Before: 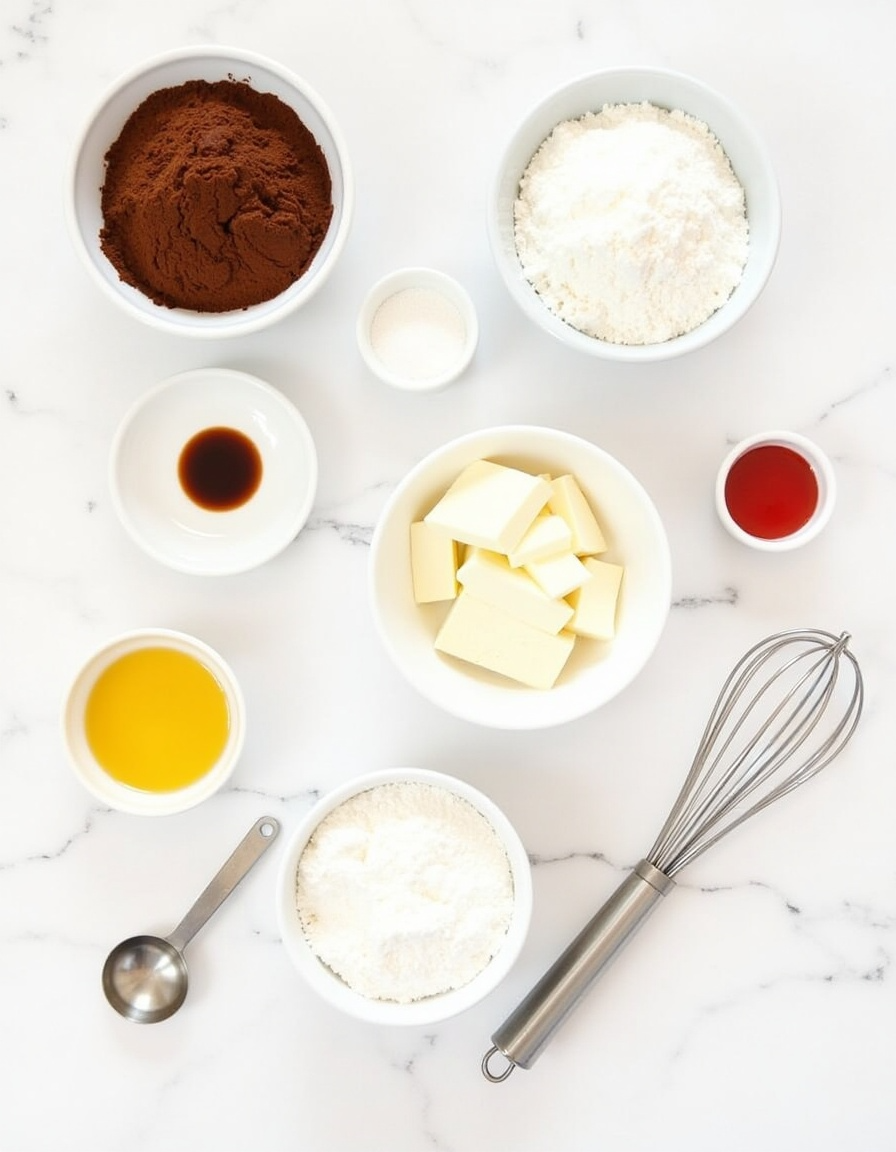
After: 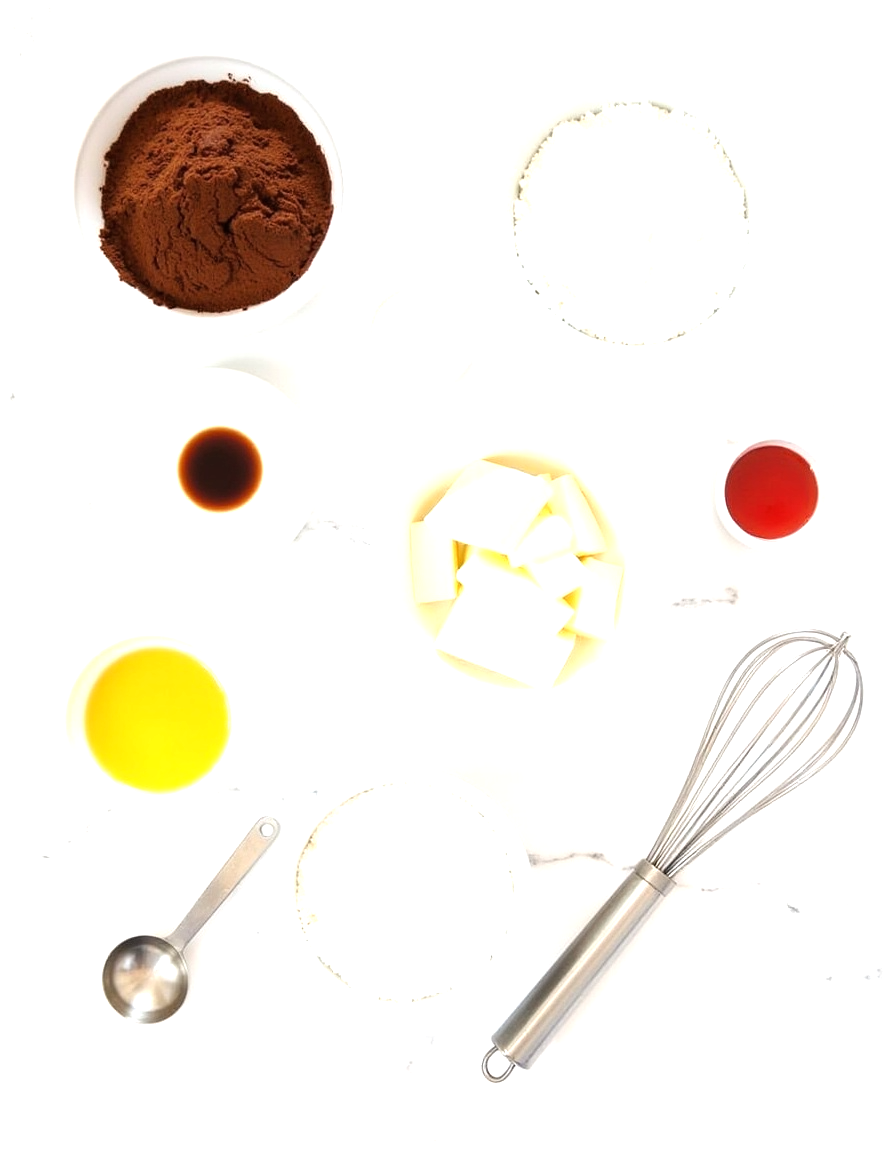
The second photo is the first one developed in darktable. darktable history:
tone equalizer: -8 EV -0.762 EV, -7 EV -0.694 EV, -6 EV -0.563 EV, -5 EV -0.379 EV, -3 EV 0.402 EV, -2 EV 0.6 EV, -1 EV 0.694 EV, +0 EV 0.753 EV
